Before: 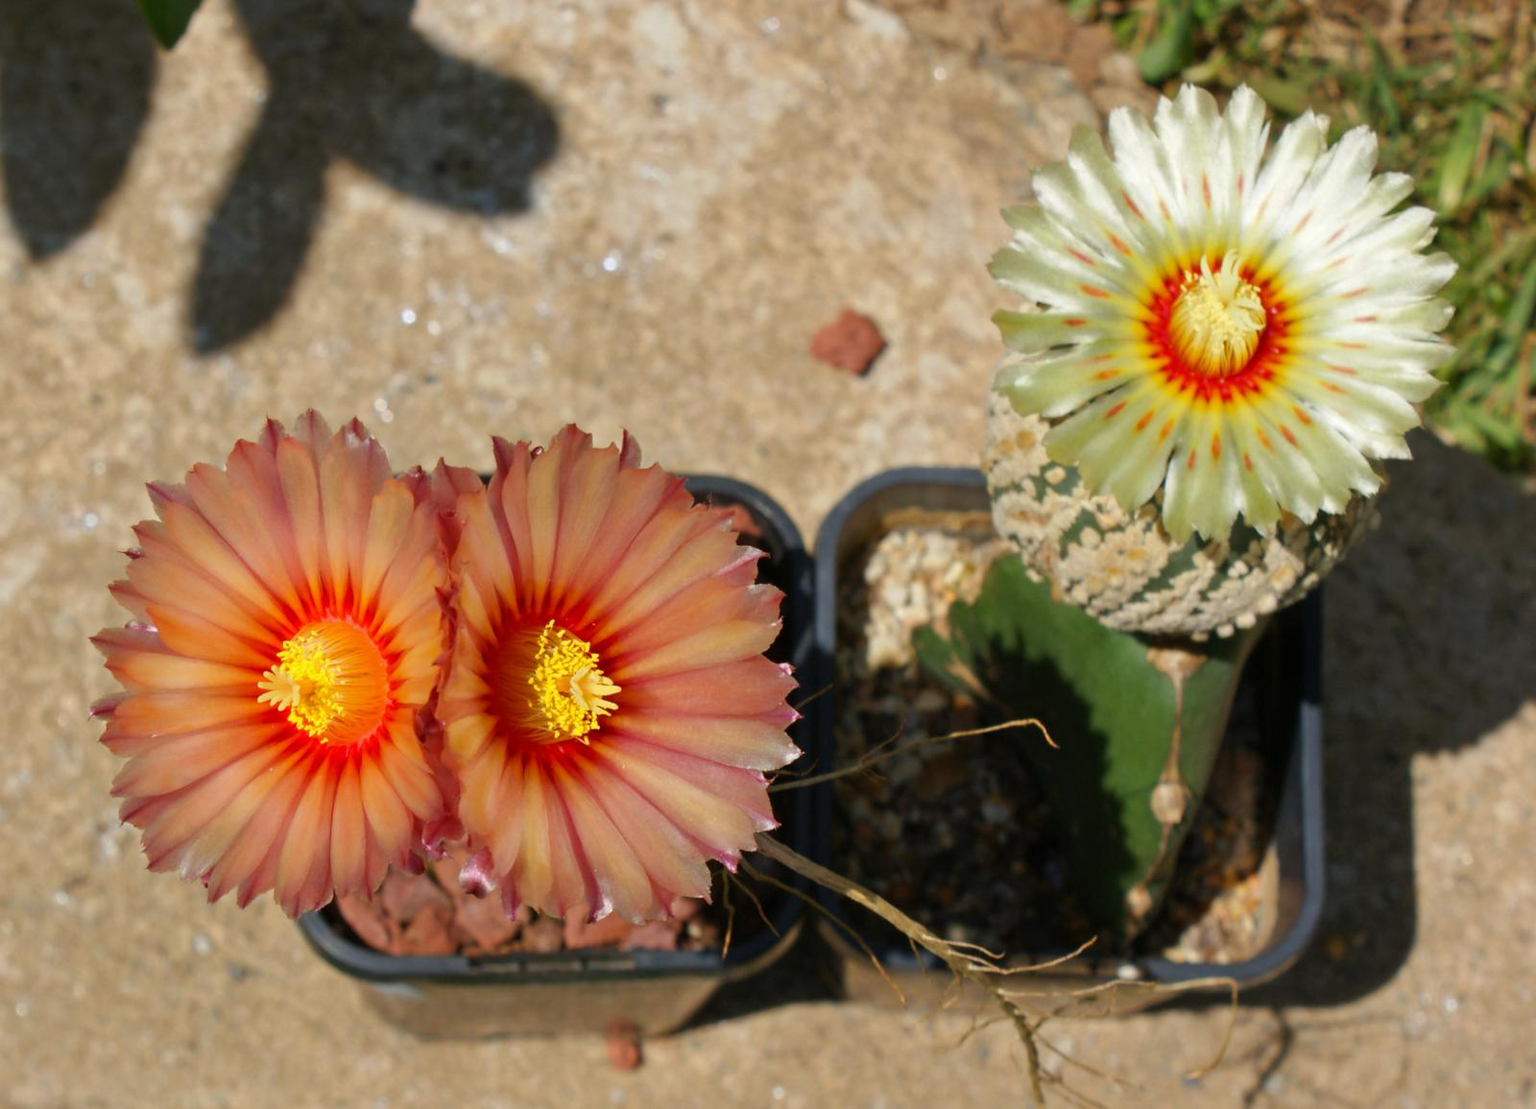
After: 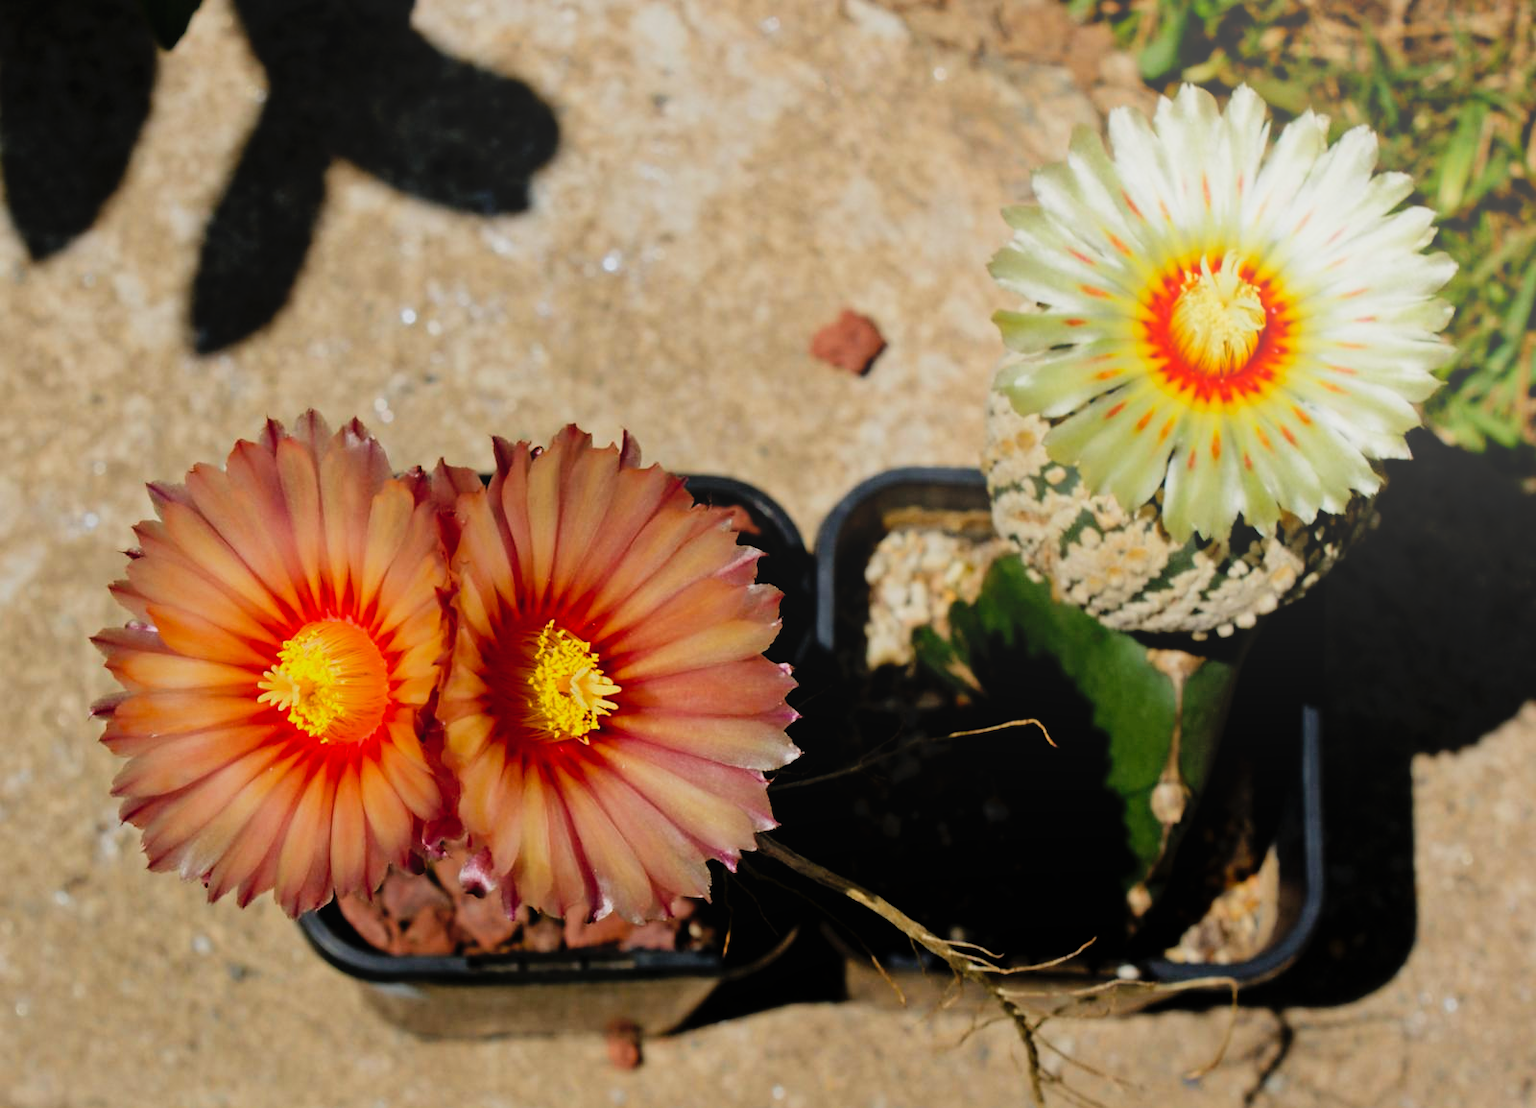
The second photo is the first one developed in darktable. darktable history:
bloom: size 40%
filmic rgb: black relative exposure -5 EV, hardness 2.88, contrast 1.3, highlights saturation mix -30%
tone curve: curves: ch0 [(0, 0) (0.003, 0.001) (0.011, 0.004) (0.025, 0.011) (0.044, 0.021) (0.069, 0.028) (0.1, 0.036) (0.136, 0.051) (0.177, 0.085) (0.224, 0.127) (0.277, 0.193) (0.335, 0.266) (0.399, 0.338) (0.468, 0.419) (0.543, 0.504) (0.623, 0.593) (0.709, 0.689) (0.801, 0.784) (0.898, 0.888) (1, 1)], preserve colors none
